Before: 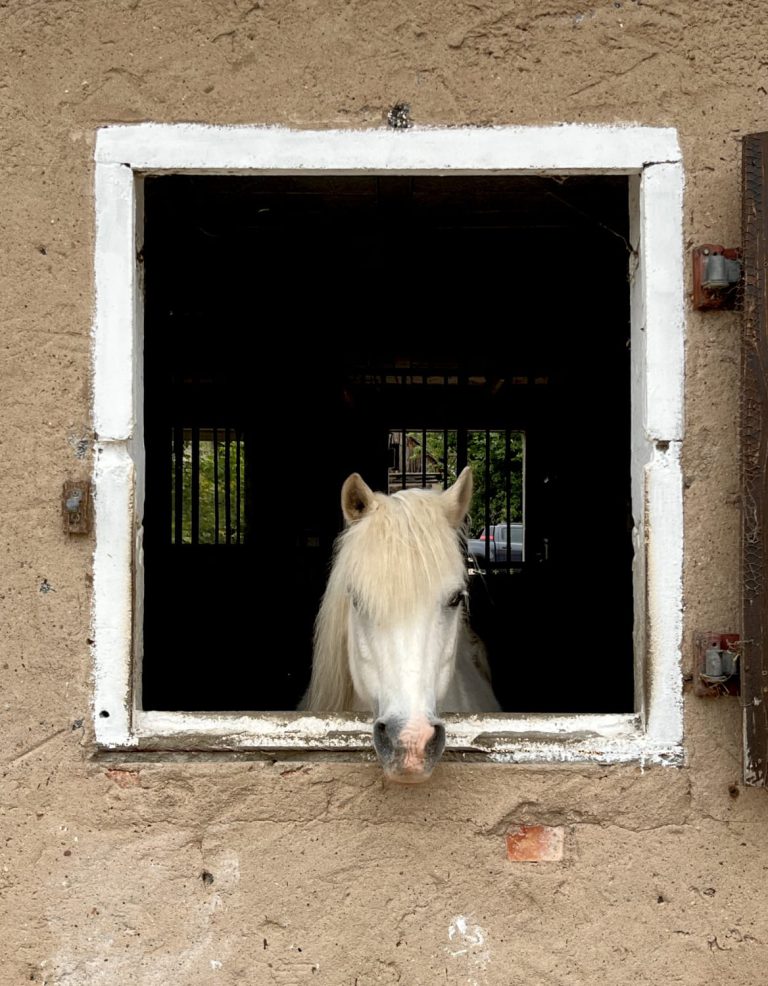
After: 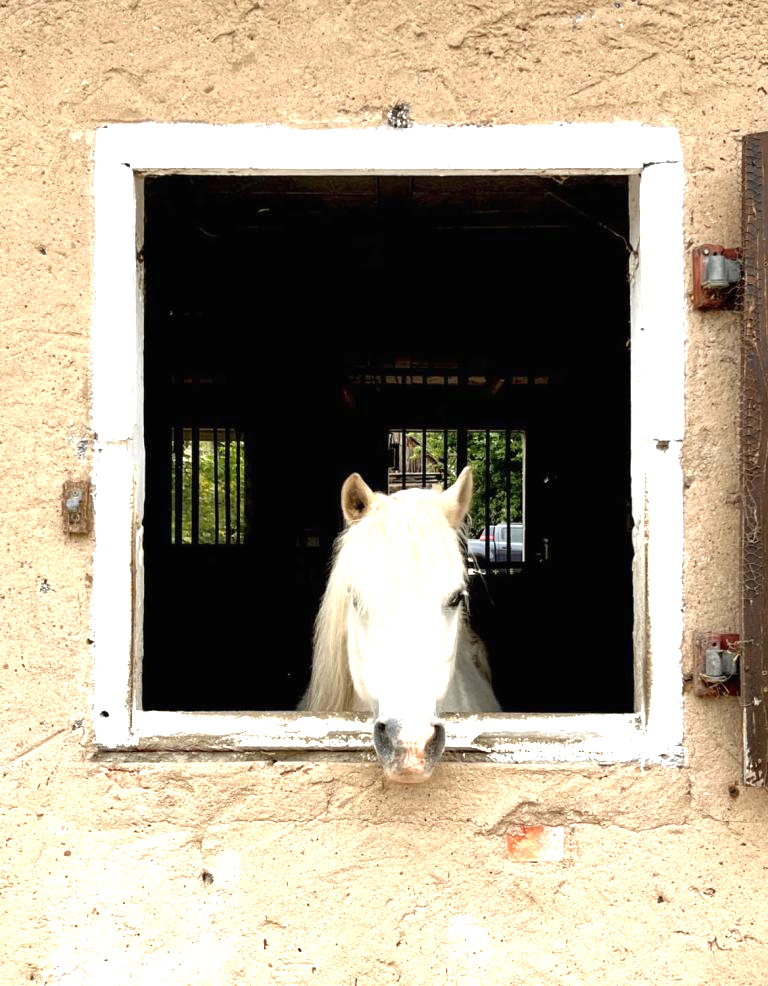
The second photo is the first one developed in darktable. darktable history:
exposure: black level correction 0, exposure 1.386 EV, compensate highlight preservation false
